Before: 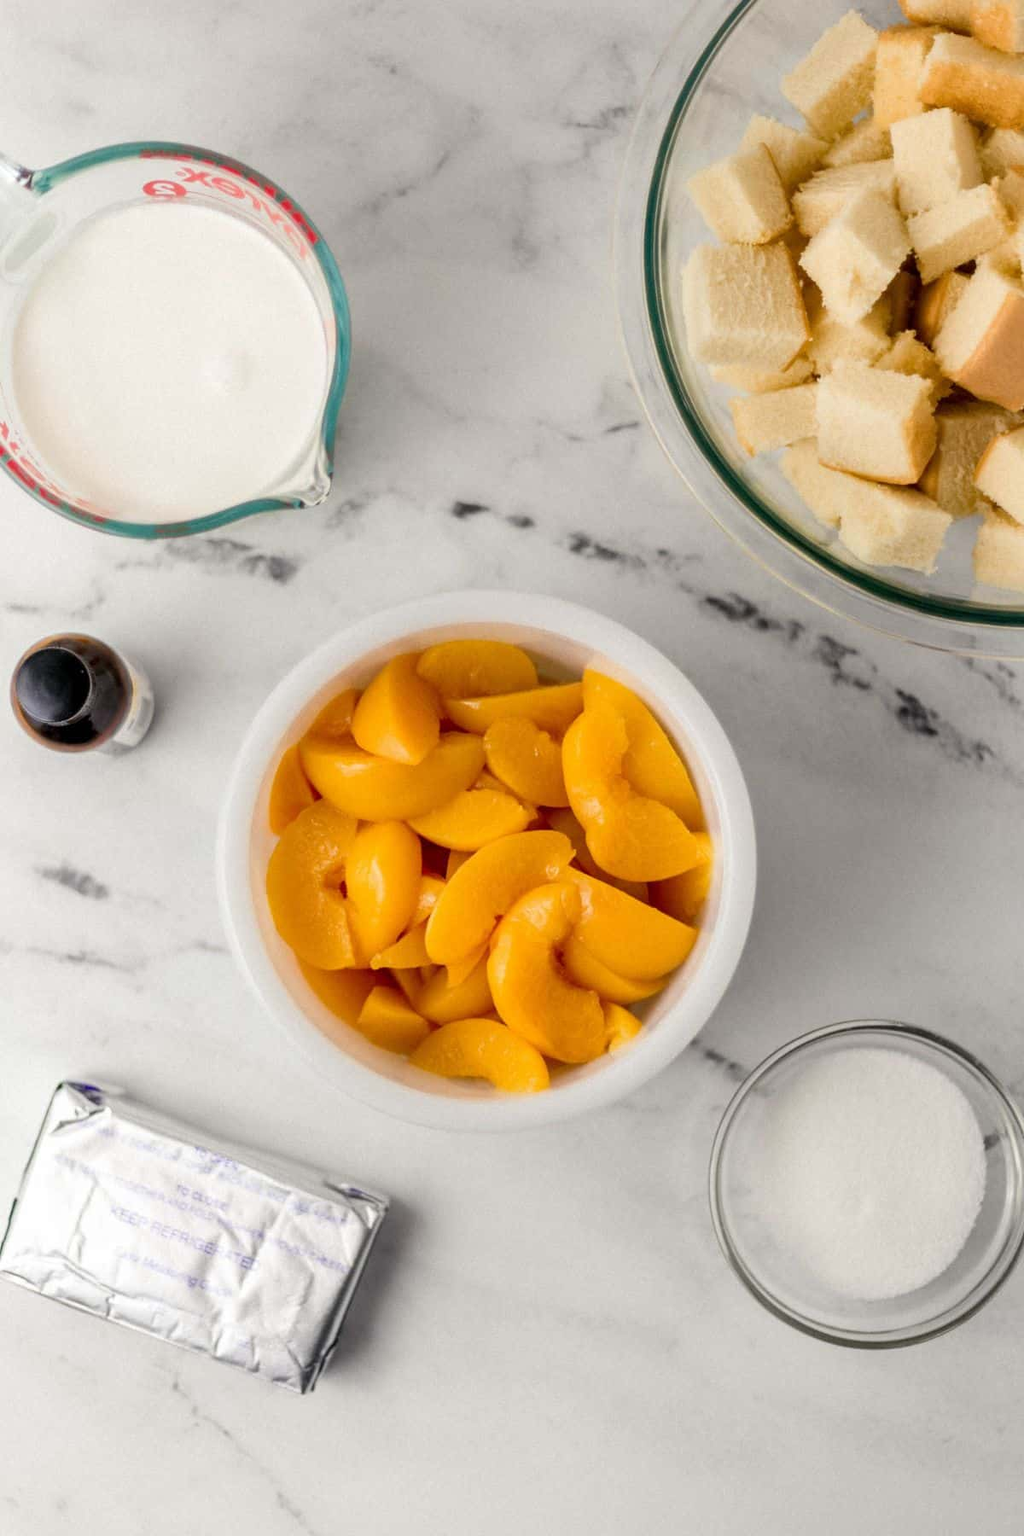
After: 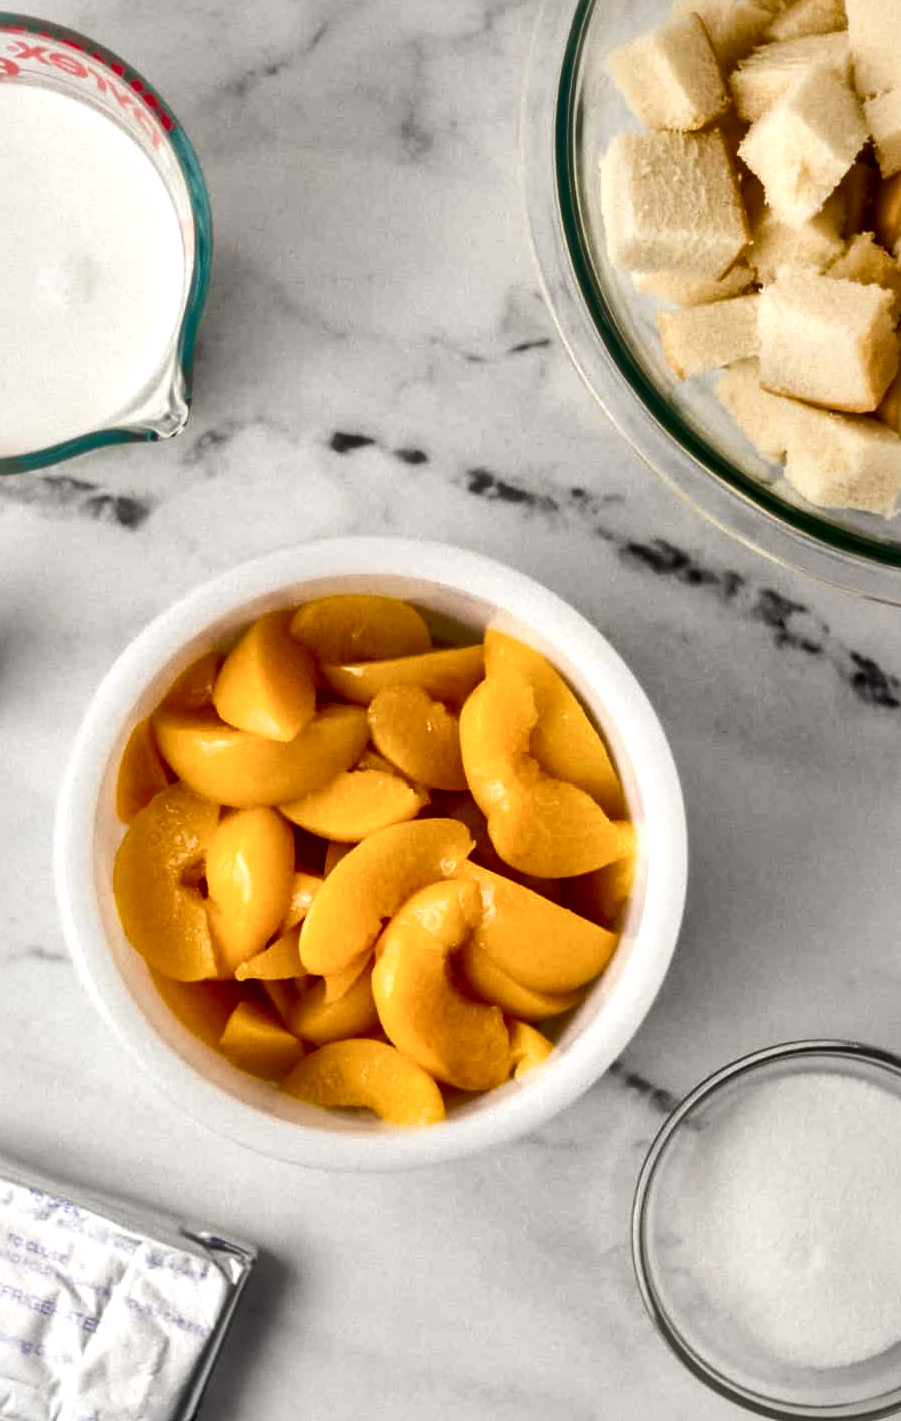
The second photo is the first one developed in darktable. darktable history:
crop: left 16.612%, top 8.641%, right 8.283%, bottom 12.414%
local contrast: mode bilateral grid, contrast 45, coarseness 68, detail 215%, midtone range 0.2
